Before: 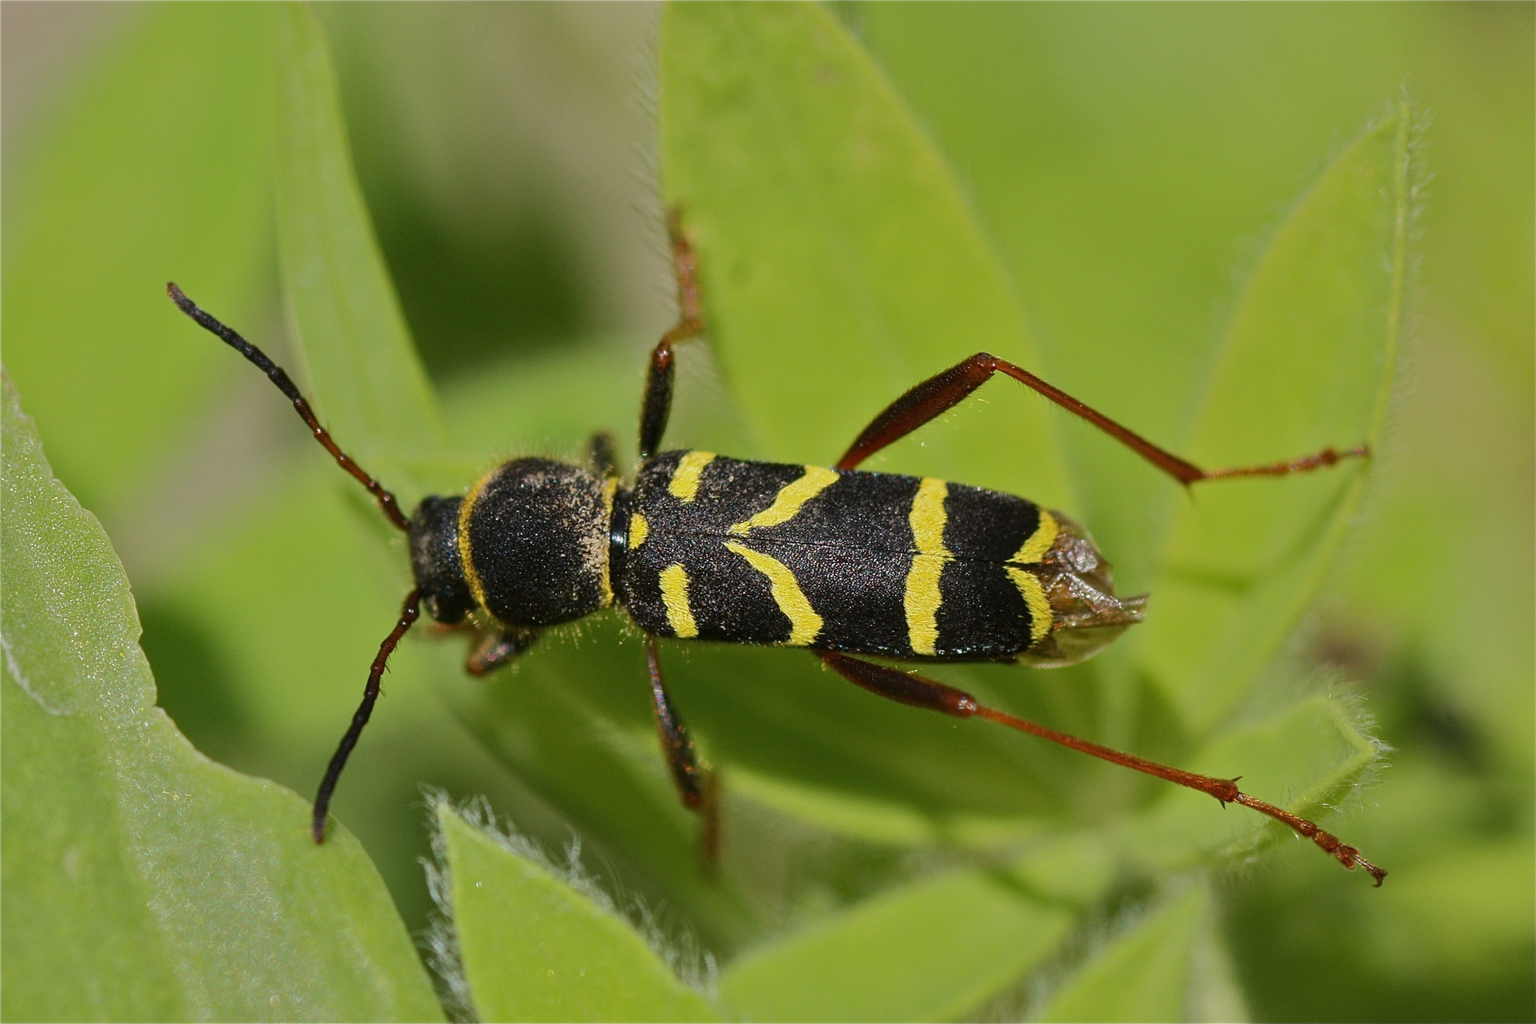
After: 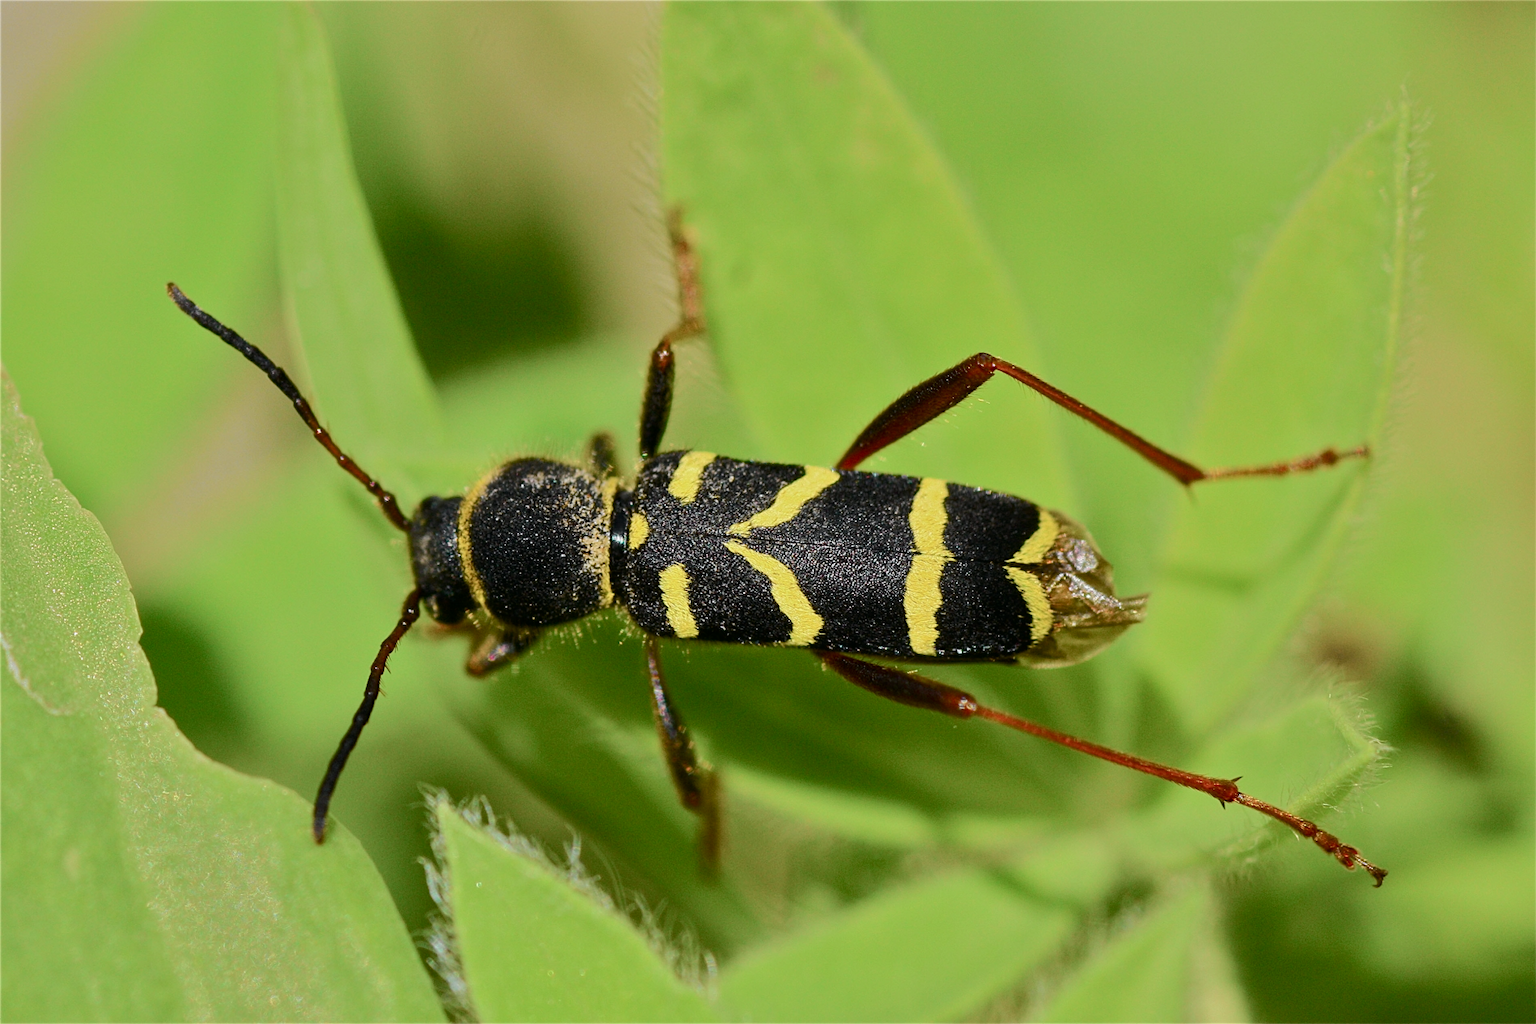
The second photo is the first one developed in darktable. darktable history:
tone curve: curves: ch0 [(0, 0) (0.037, 0.011) (0.131, 0.108) (0.279, 0.279) (0.476, 0.554) (0.617, 0.693) (0.704, 0.77) (0.813, 0.852) (0.916, 0.924) (1, 0.993)]; ch1 [(0, 0) (0.318, 0.278) (0.444, 0.427) (0.493, 0.492) (0.508, 0.502) (0.534, 0.529) (0.562, 0.563) (0.626, 0.662) (0.746, 0.764) (1, 1)]; ch2 [(0, 0) (0.316, 0.292) (0.381, 0.37) (0.423, 0.448) (0.476, 0.492) (0.502, 0.498) (0.522, 0.518) (0.533, 0.532) (0.586, 0.631) (0.634, 0.663) (0.7, 0.7) (0.861, 0.808) (1, 0.951)], color space Lab, independent channels, preserve colors none
